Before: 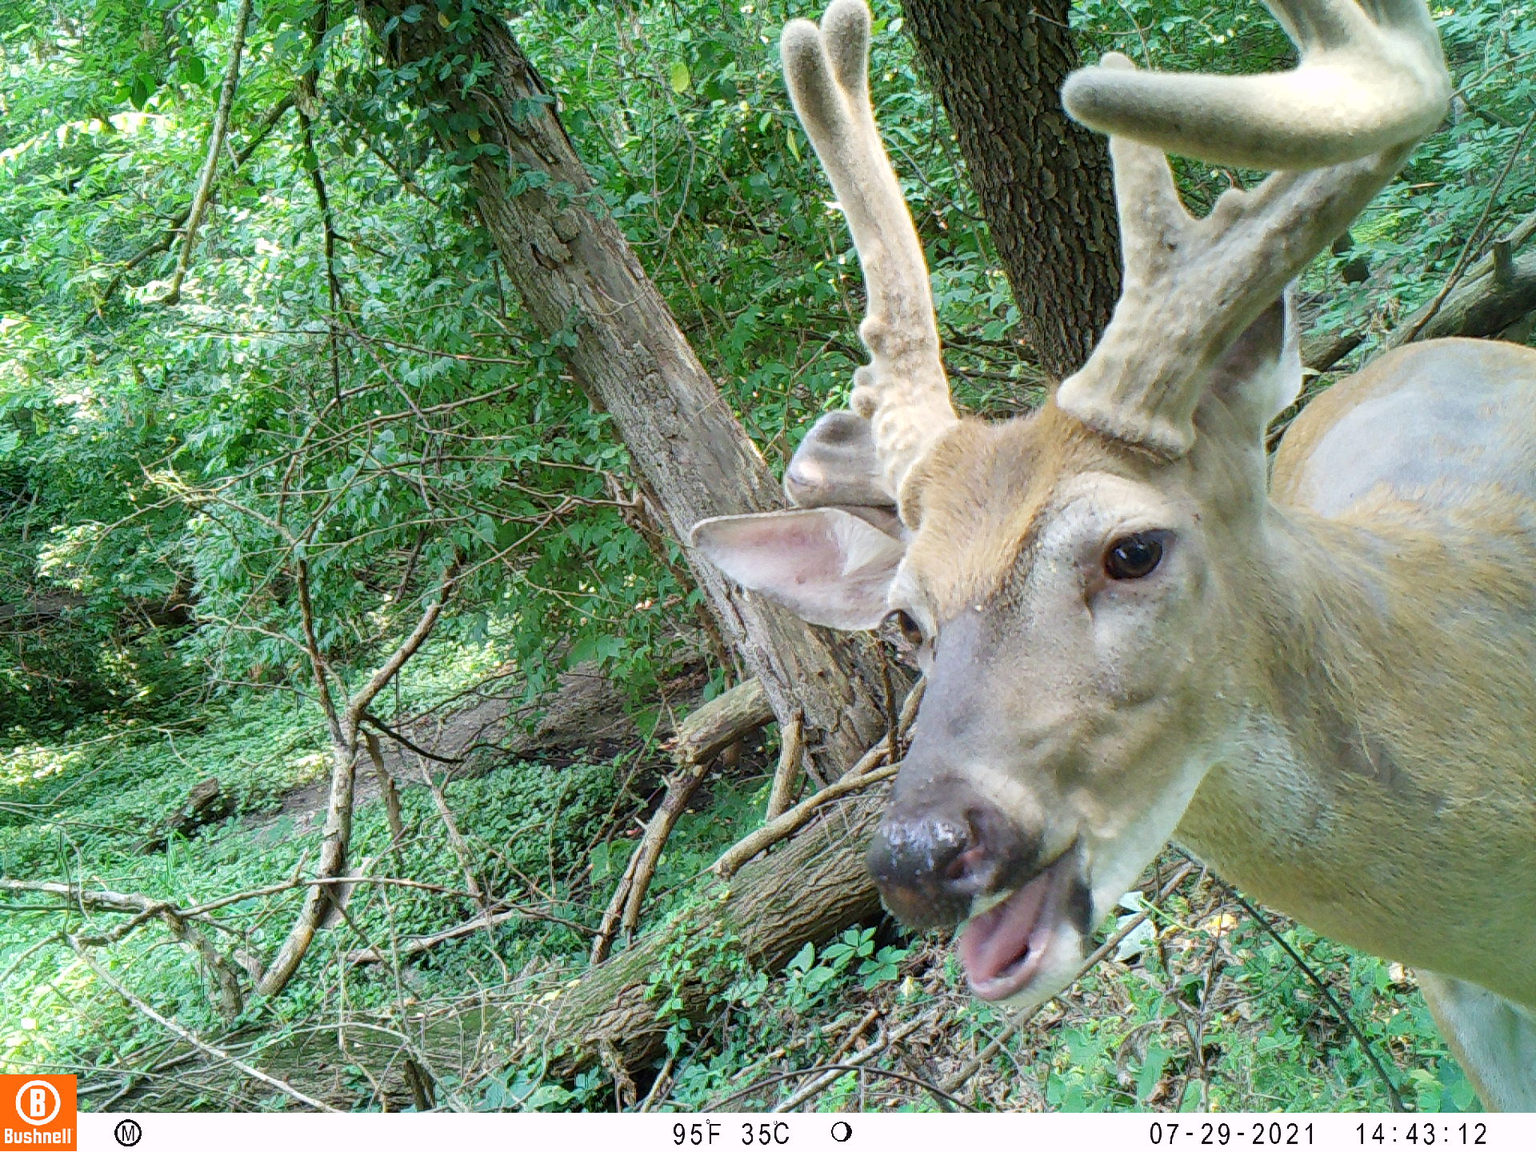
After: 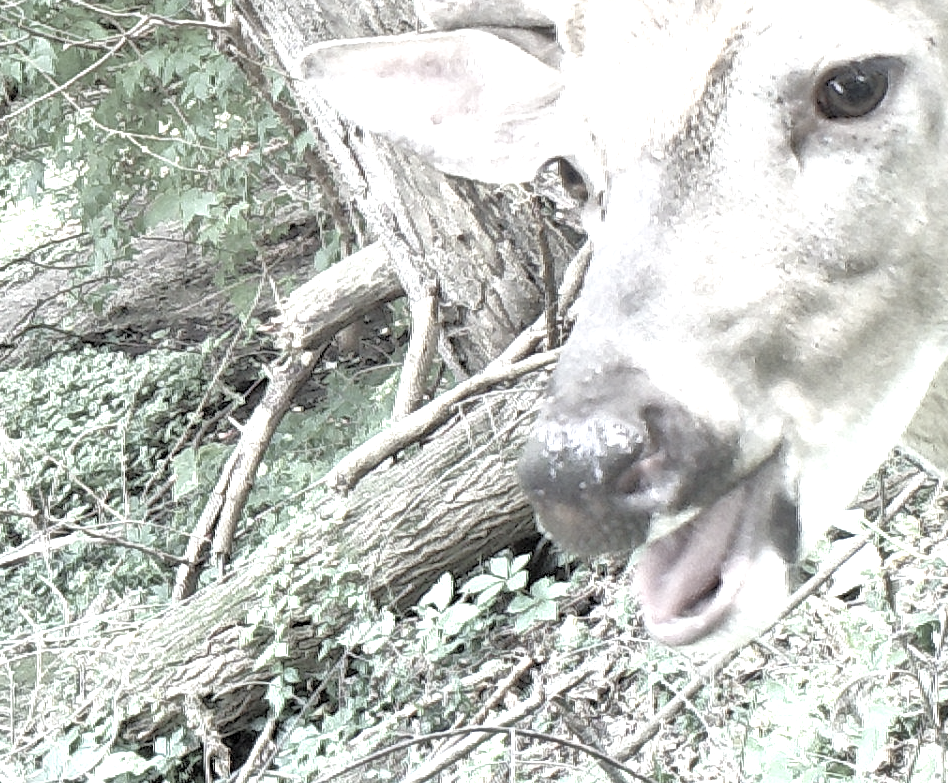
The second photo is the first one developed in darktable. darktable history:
levels: levels [0.026, 0.507, 0.987]
crop: left 29.452%, top 42.074%, right 21.166%, bottom 3.514%
exposure: black level correction 0, exposure 1.283 EV, compensate highlight preservation false
color zones: curves: ch0 [(0, 0.5) (0.143, 0.52) (0.286, 0.5) (0.429, 0.5) (0.571, 0.5) (0.714, 0.5) (0.857, 0.5) (1, 0.5)]; ch1 [(0, 0.489) (0.155, 0.45) (0.286, 0.466) (0.429, 0.5) (0.571, 0.5) (0.714, 0.5) (0.857, 0.5) (1, 0.489)]
contrast equalizer: y [[0.514, 0.573, 0.581, 0.508, 0.5, 0.5], [0.5 ×6], [0.5 ×6], [0 ×6], [0 ×6]], mix 0.13
color correction: highlights b* -0.015, saturation 0.233
tone equalizer: -7 EV 0.164 EV, -6 EV 0.639 EV, -5 EV 1.17 EV, -4 EV 1.34 EV, -3 EV 1.17 EV, -2 EV 0.6 EV, -1 EV 0.156 EV, mask exposure compensation -0.504 EV
